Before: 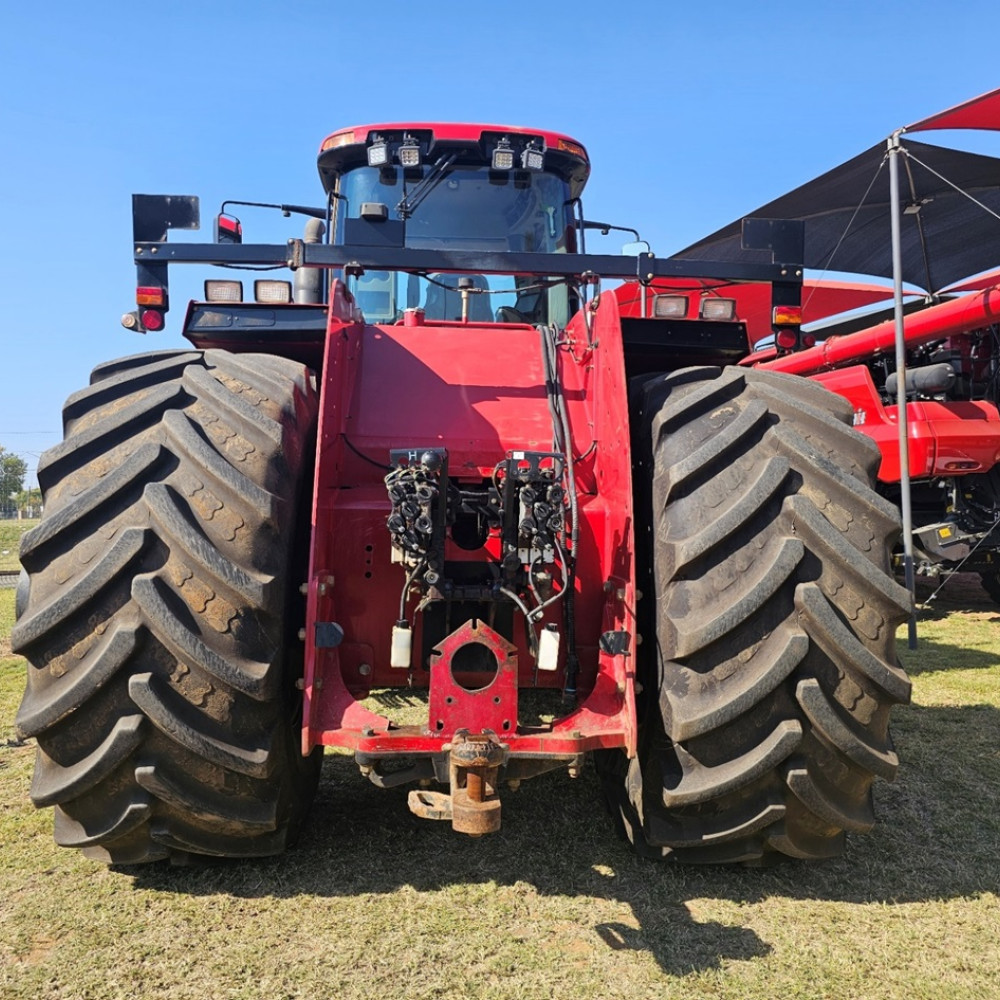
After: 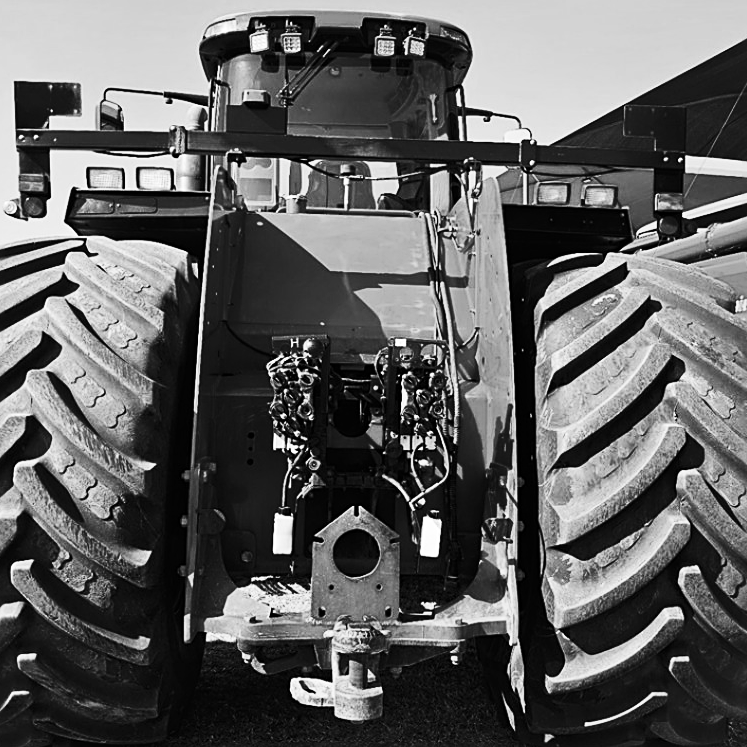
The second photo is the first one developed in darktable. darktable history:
shadows and highlights: radius 337.17, shadows 29.01, soften with gaussian
contrast brightness saturation: contrast 0.4, brightness 0.05, saturation 0.25
monochrome: on, module defaults
color correction: highlights a* -4.73, highlights b* 5.06, saturation 0.97
crop and rotate: left 11.831%, top 11.346%, right 13.429%, bottom 13.899%
base curve: curves: ch0 [(0, 0) (0.989, 0.992)], preserve colors none
sharpen: on, module defaults
